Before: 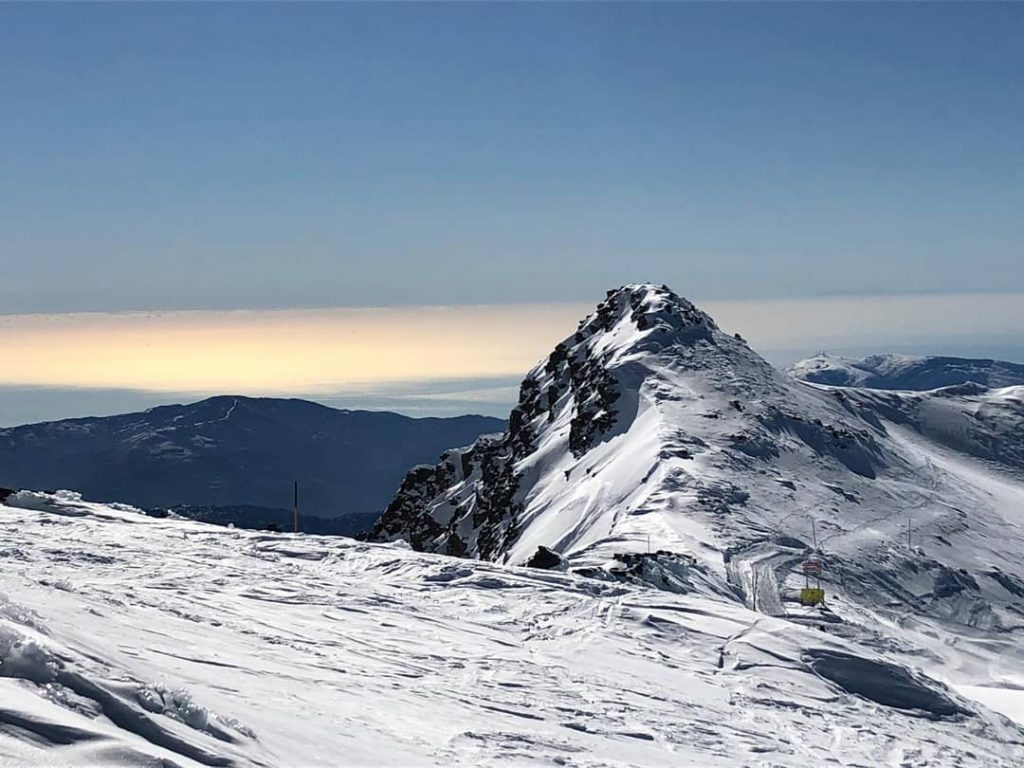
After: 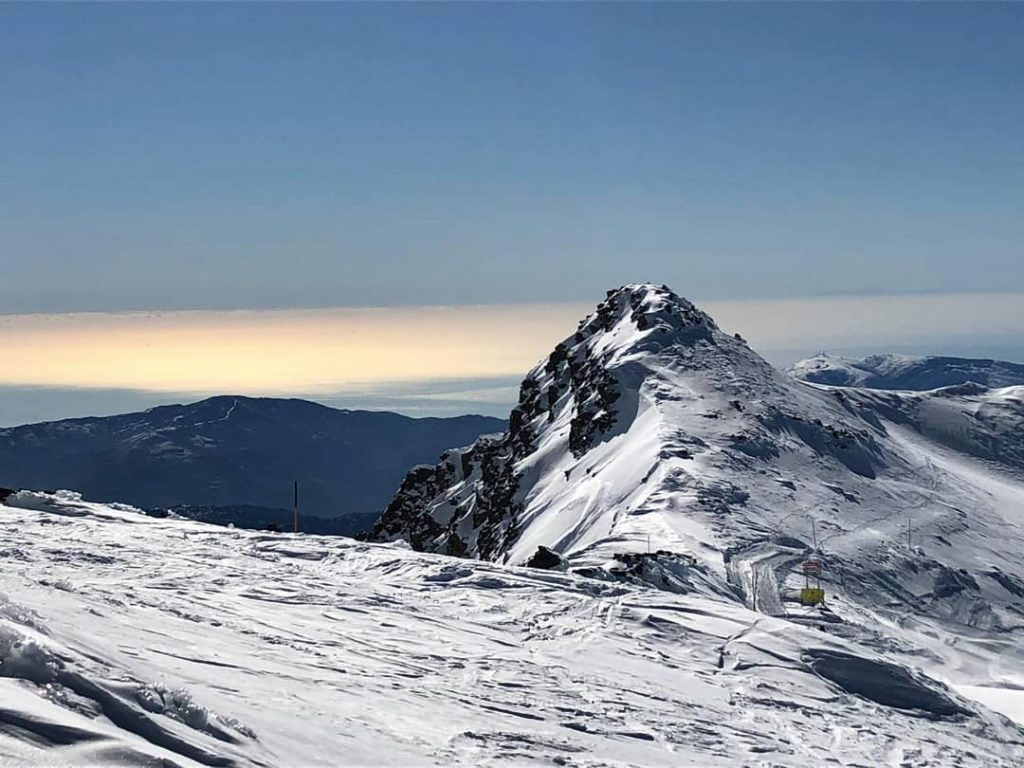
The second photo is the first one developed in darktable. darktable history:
shadows and highlights: shadows 52.73, soften with gaussian
